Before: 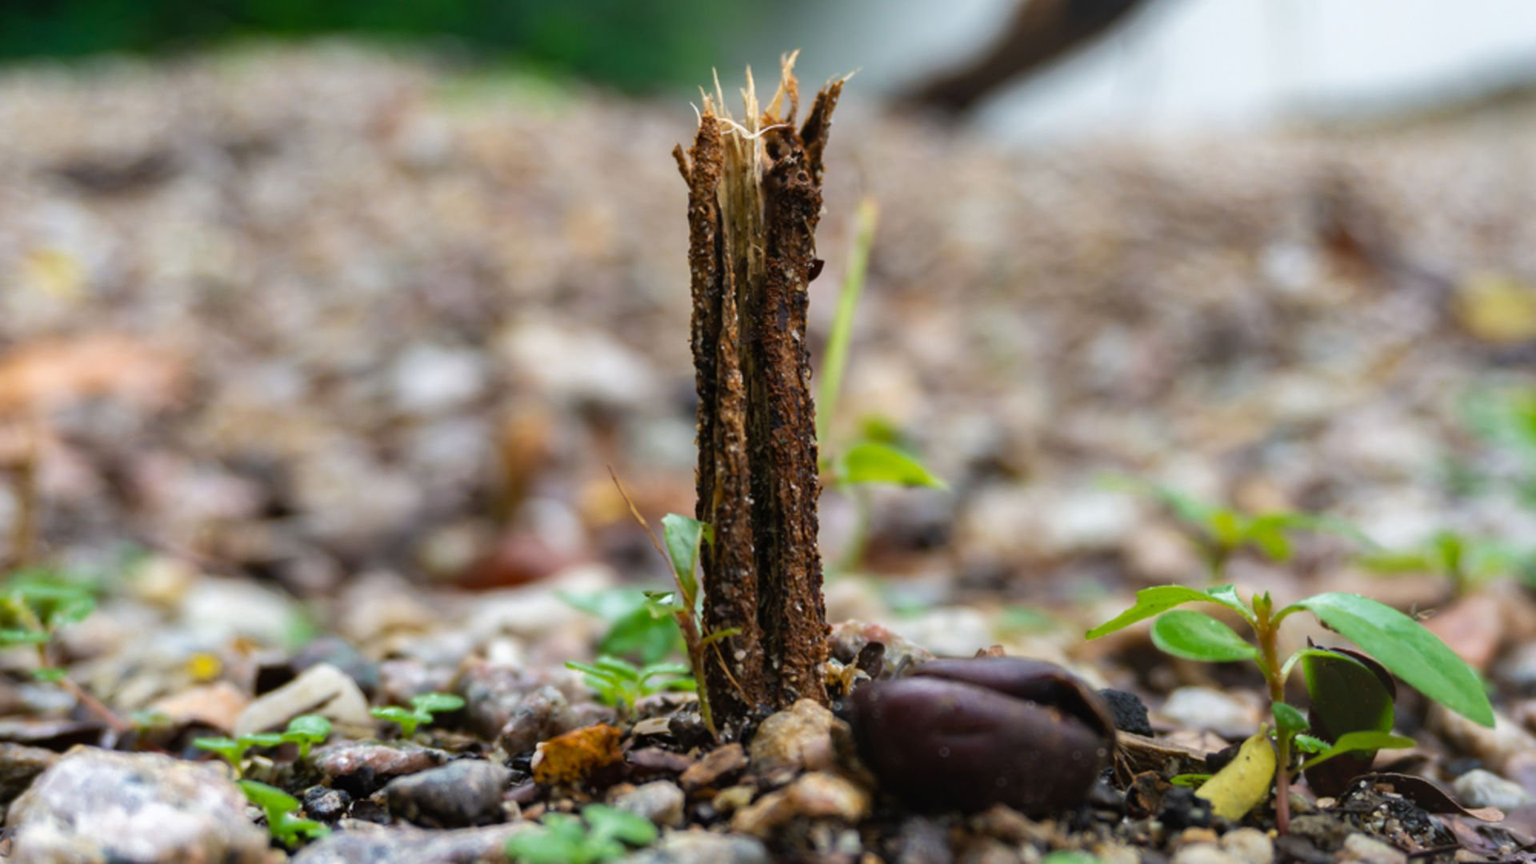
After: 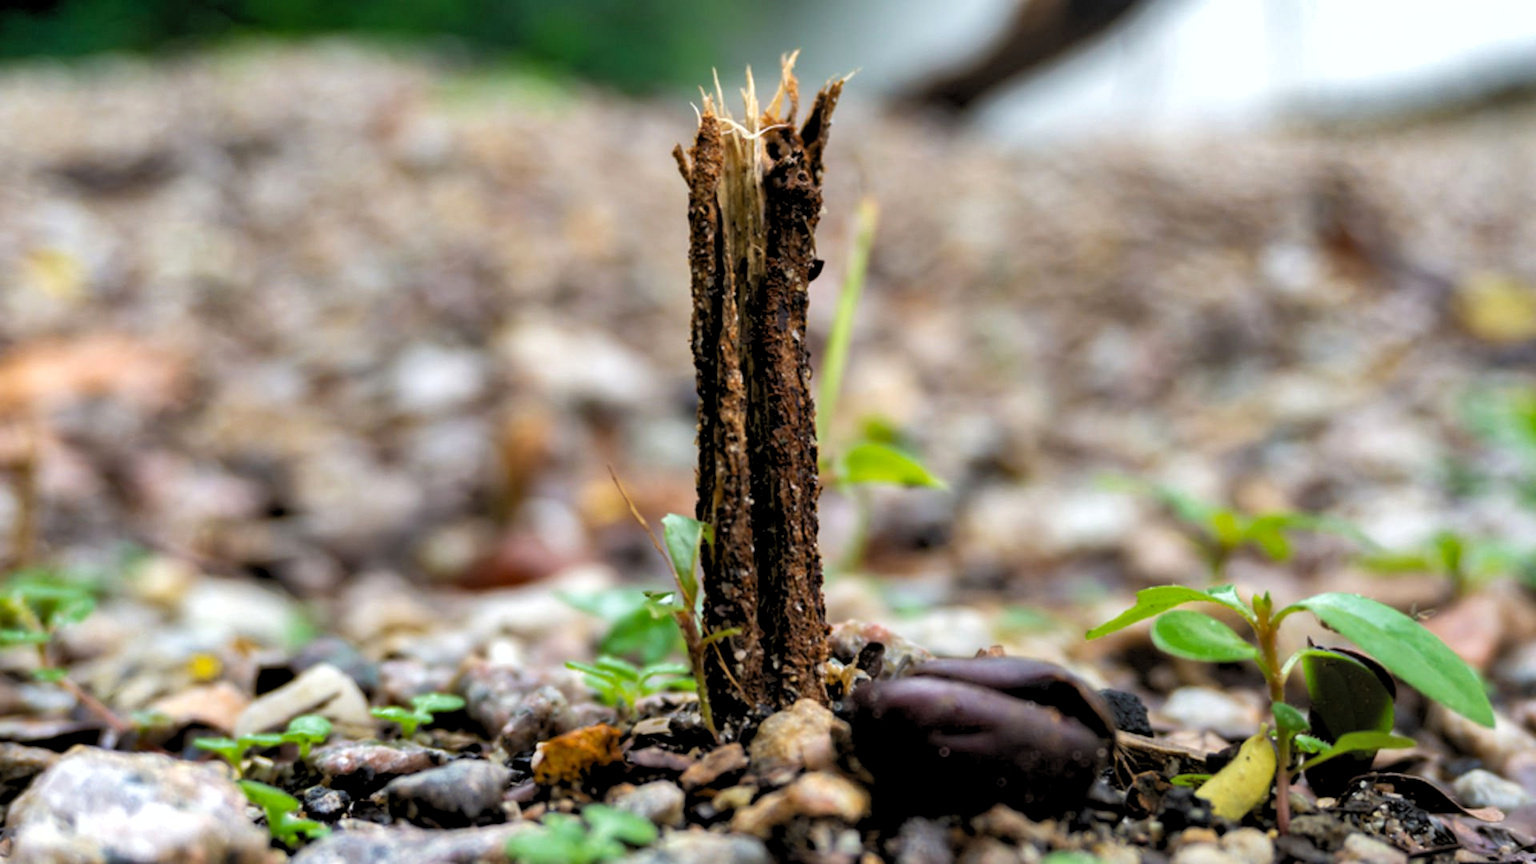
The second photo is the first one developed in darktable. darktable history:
rgb levels: levels [[0.01, 0.419, 0.839], [0, 0.5, 1], [0, 0.5, 1]]
shadows and highlights: low approximation 0.01, soften with gaussian
